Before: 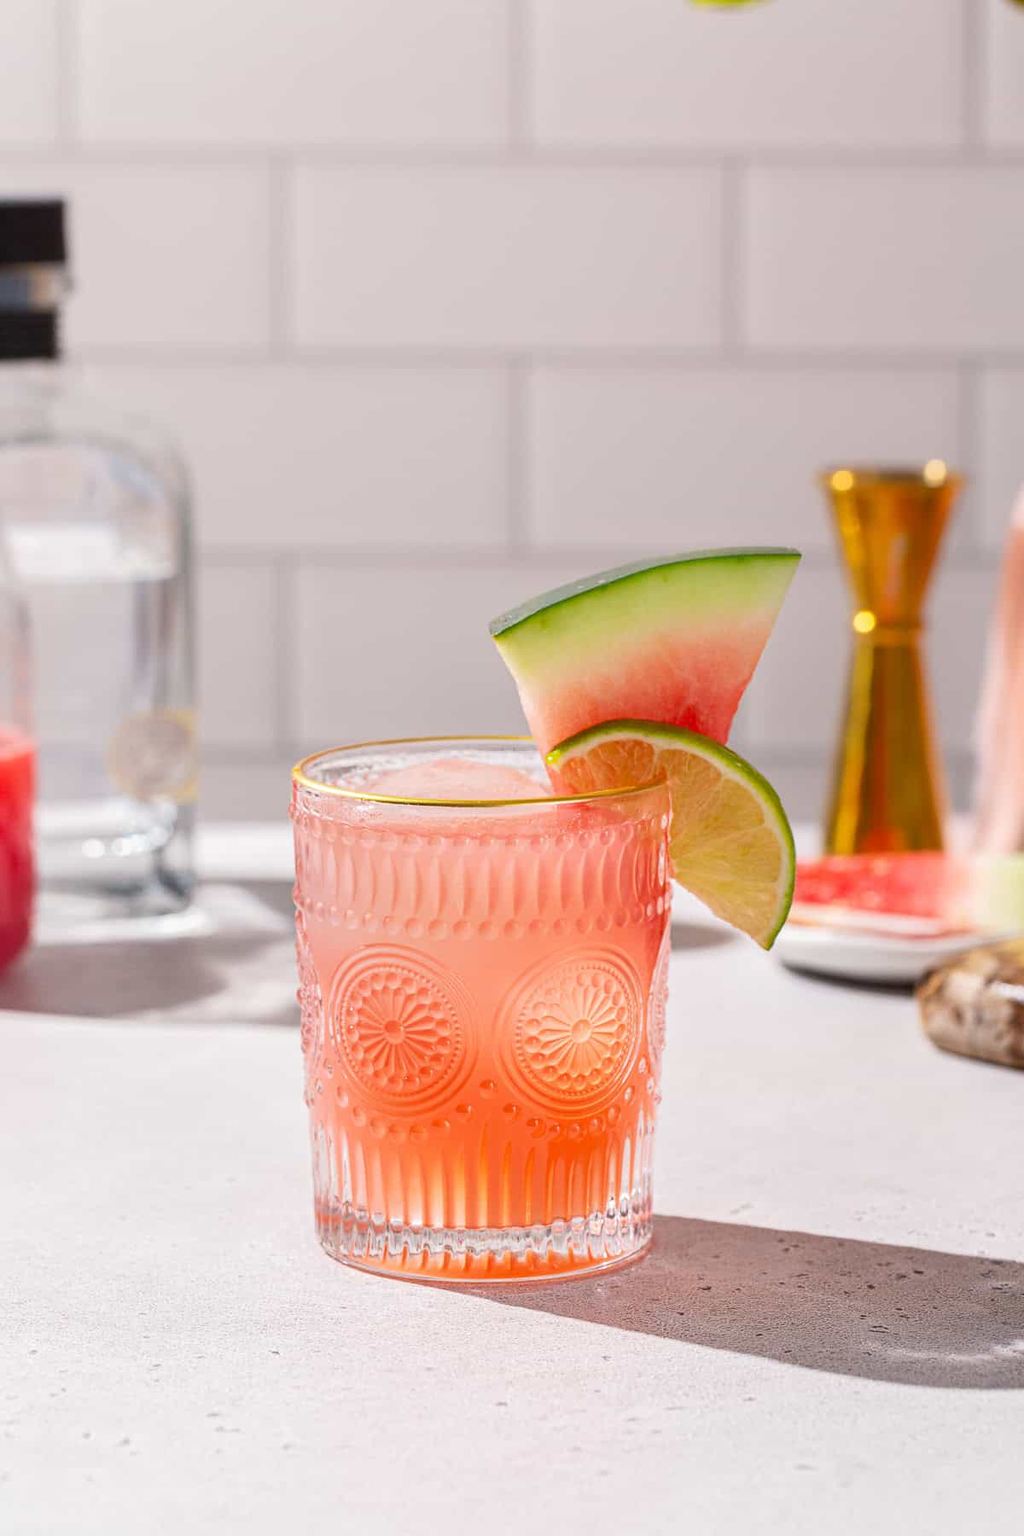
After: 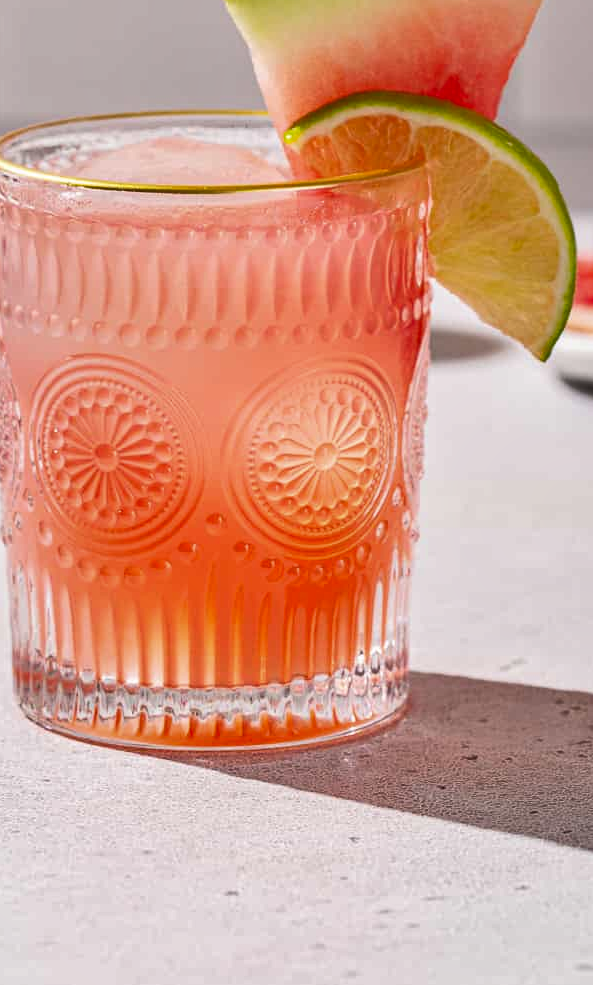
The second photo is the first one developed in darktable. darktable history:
shadows and highlights: low approximation 0.01, soften with gaussian
crop: left 29.672%, top 41.786%, right 20.851%, bottom 3.487%
